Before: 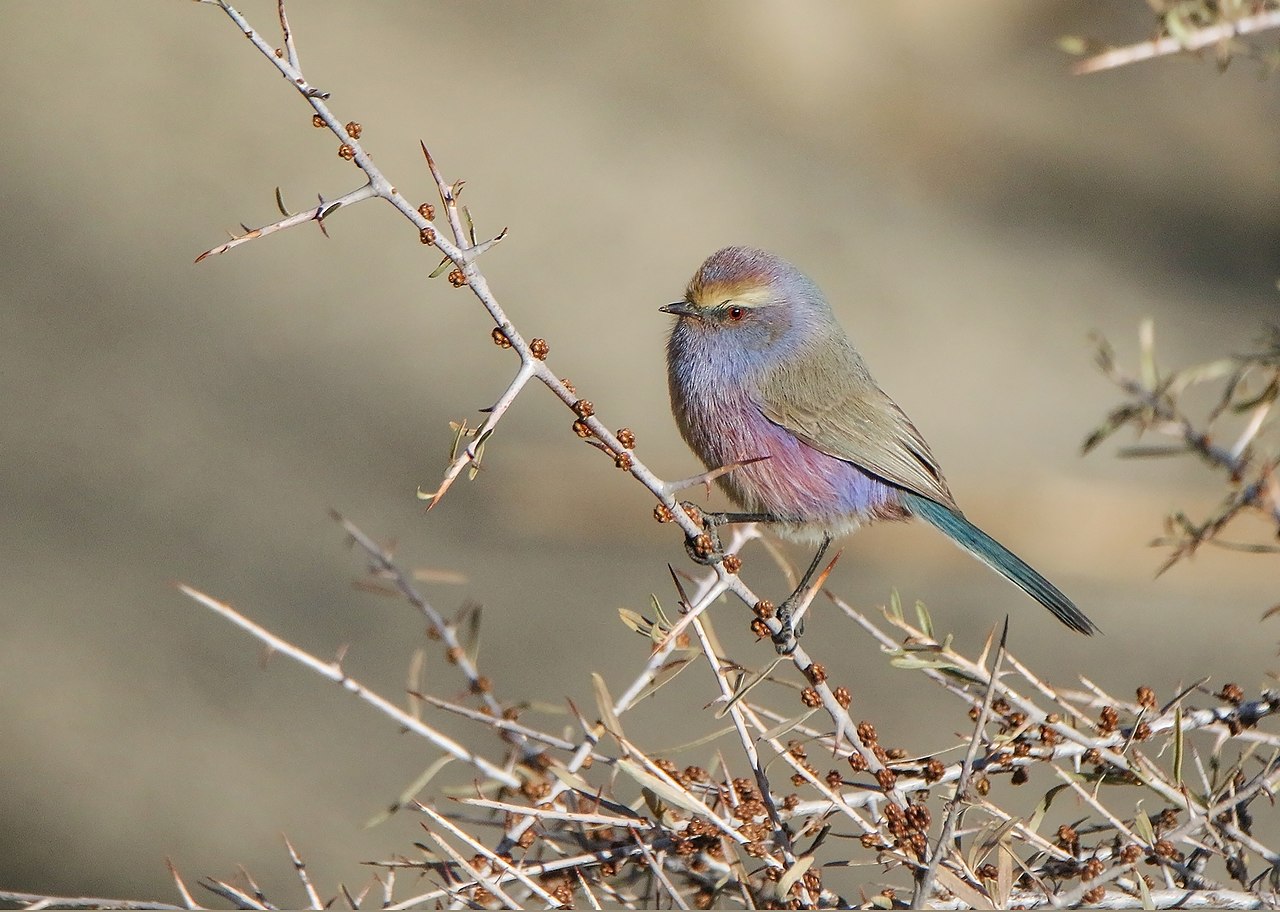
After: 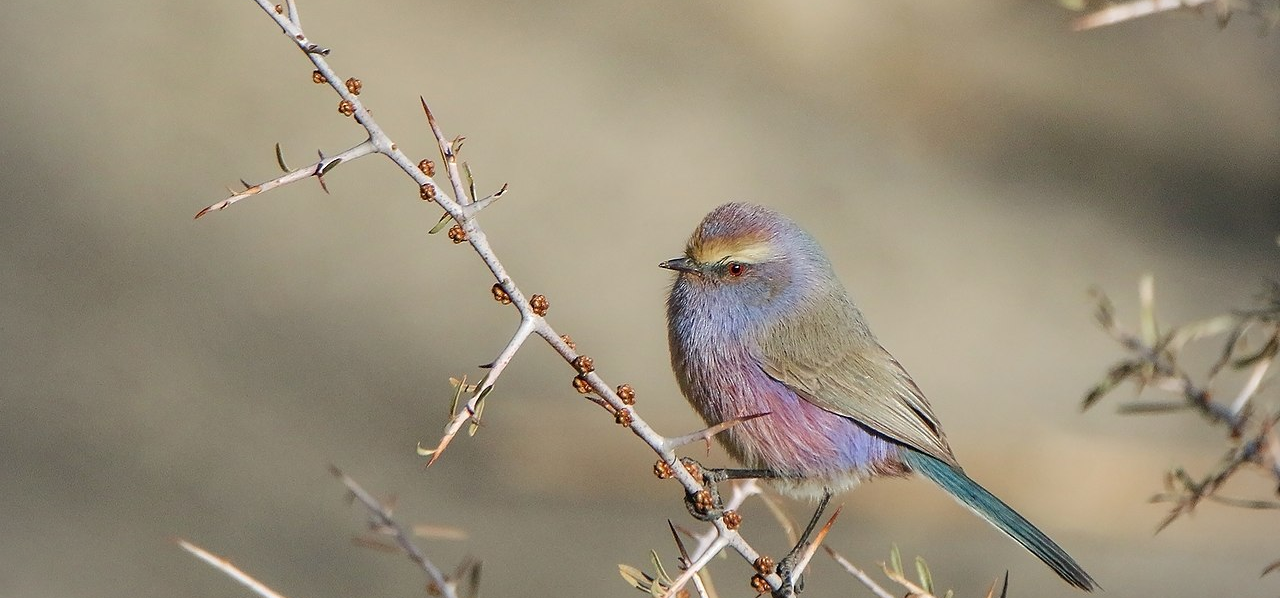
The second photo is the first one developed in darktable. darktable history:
crop and rotate: top 4.848%, bottom 29.503%
vignetting: brightness -0.167
